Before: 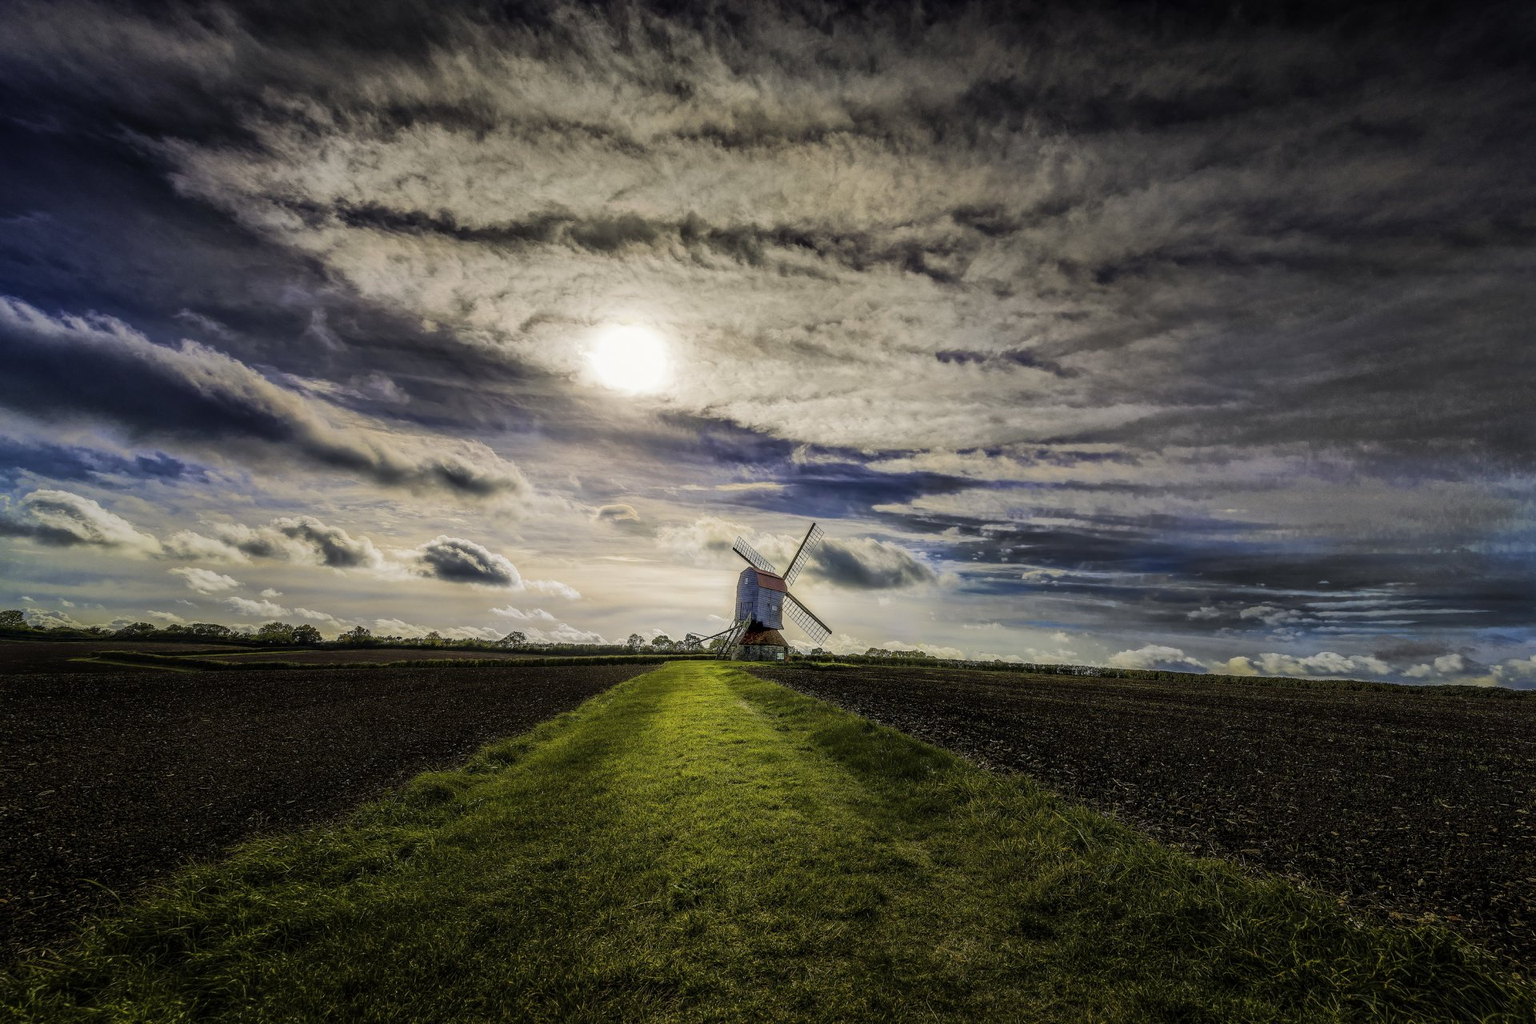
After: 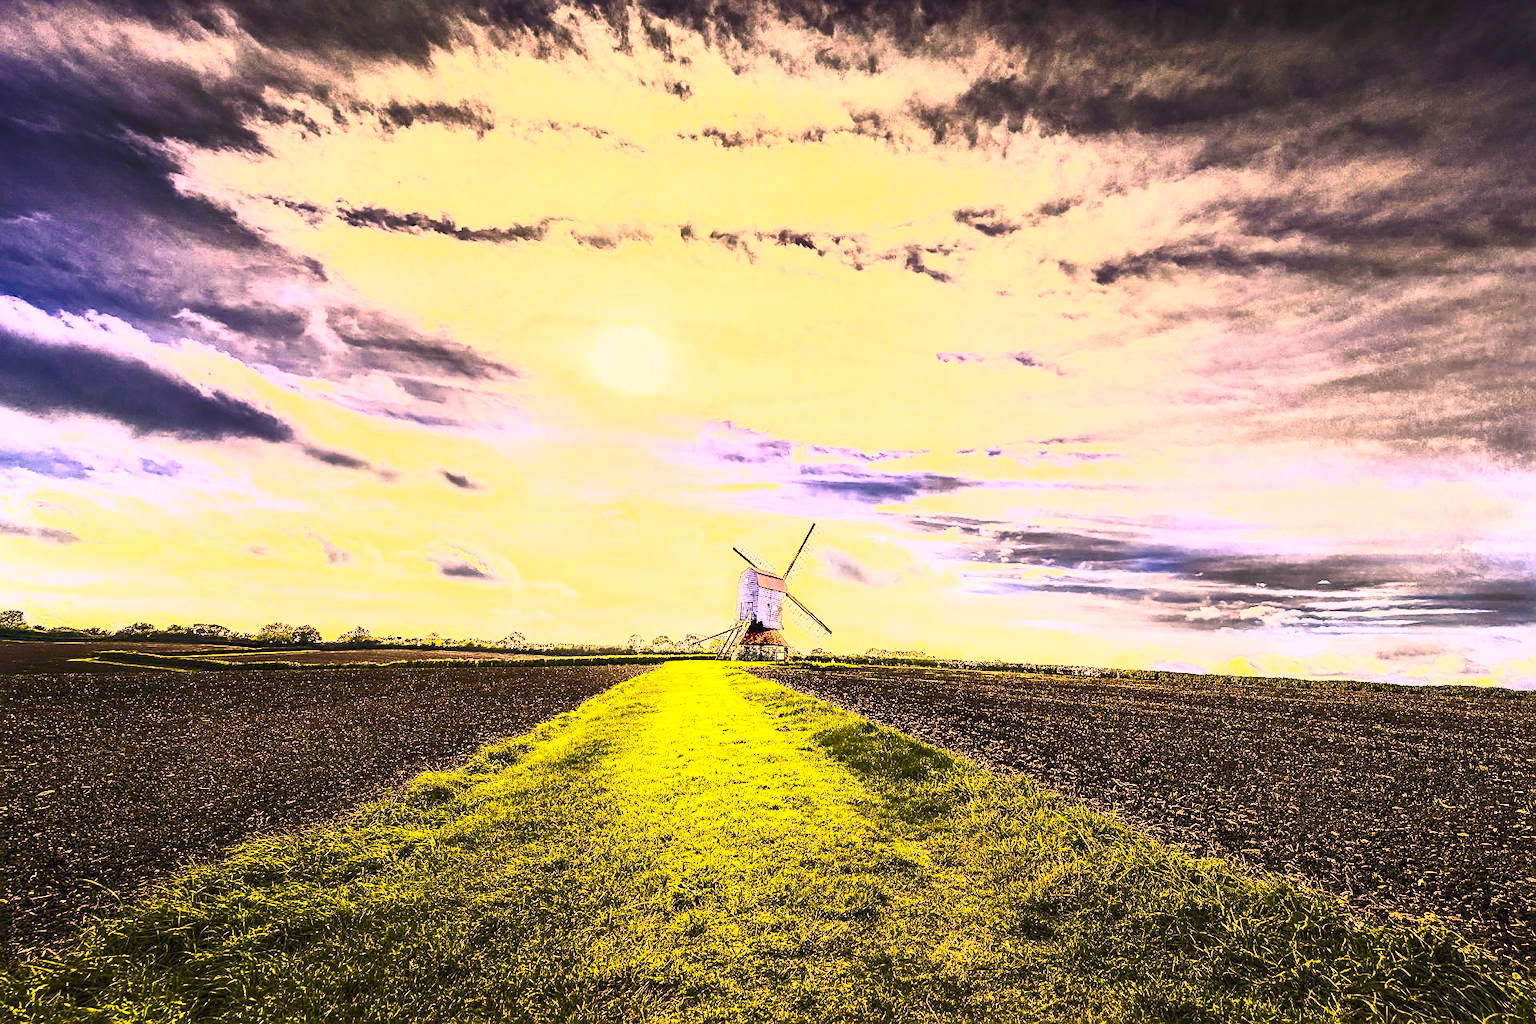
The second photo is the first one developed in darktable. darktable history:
contrast brightness saturation: contrast 0.846, brightness 0.595, saturation 0.582
sharpen: on, module defaults
exposure: black level correction 0, exposure 1.983 EV, compensate exposure bias true, compensate highlight preservation false
color correction: highlights a* 21.82, highlights b* 22.18
